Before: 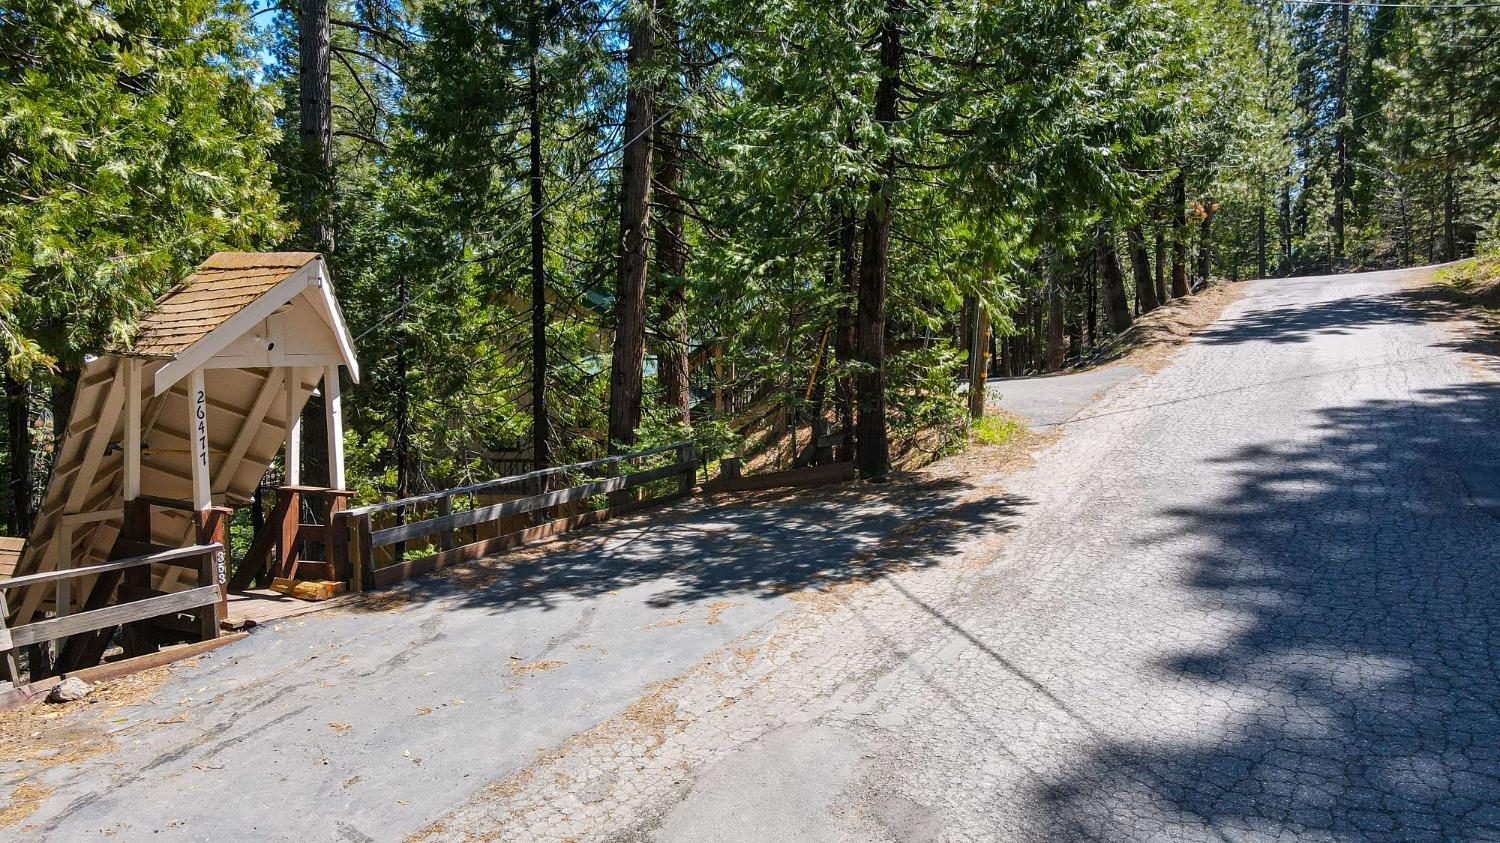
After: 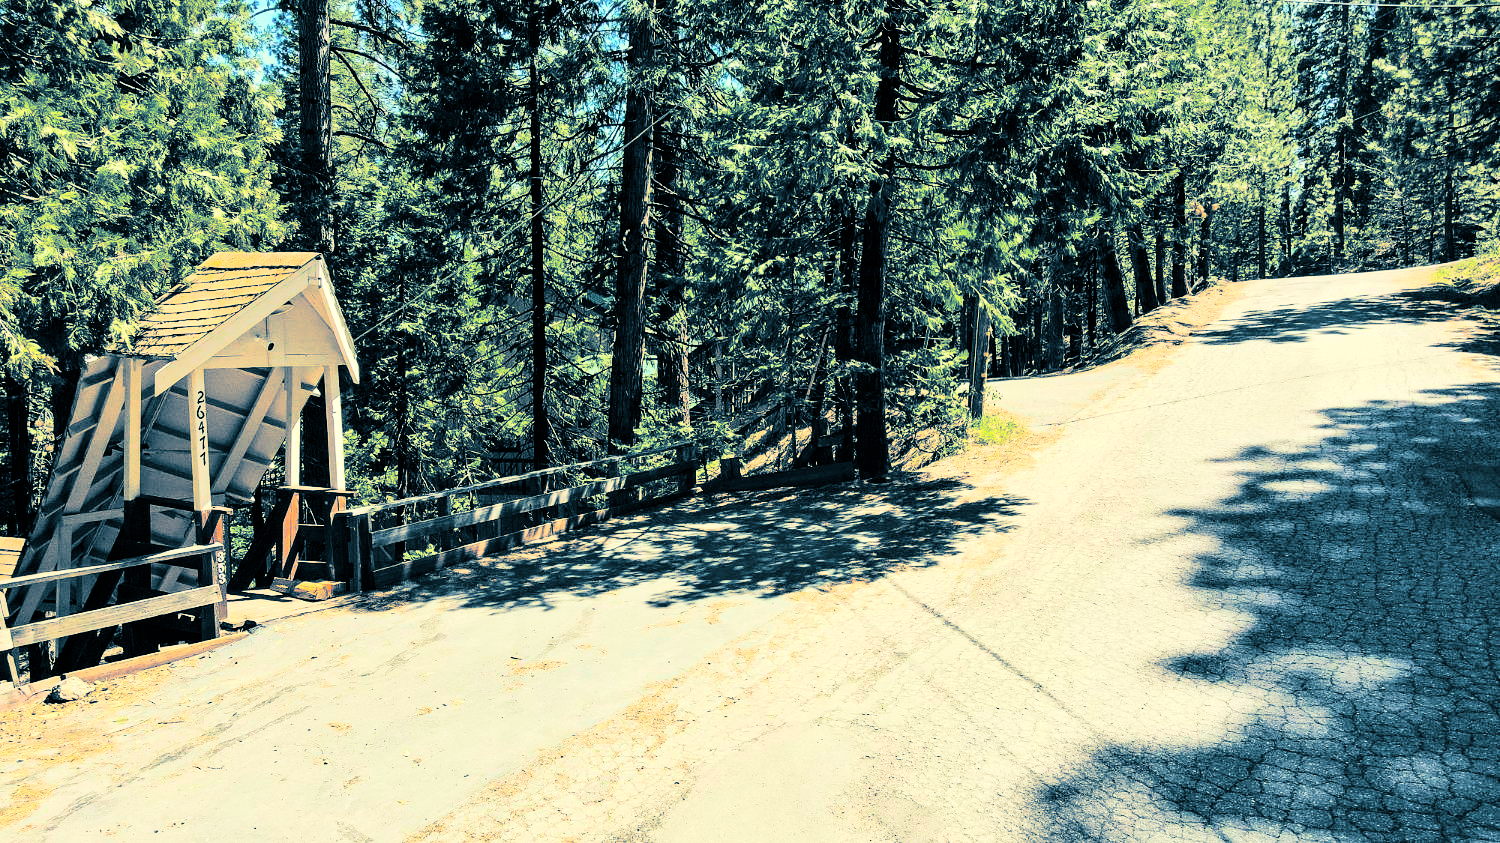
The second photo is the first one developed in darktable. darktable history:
tone curve: curves: ch0 [(0, 0) (0.004, 0) (0.133, 0.071) (0.325, 0.456) (0.832, 0.957) (1, 1)], color space Lab, linked channels, preserve colors none
channel mixer: red [0, 0, 0, 1, 0, 0, 0], green [0 ×4, 1, 0, 0], blue [0, 0, 0, 0.1, 0.1, 0.8, 0]
velvia: on, module defaults
split-toning: shadows › hue 212.4°, balance -70
